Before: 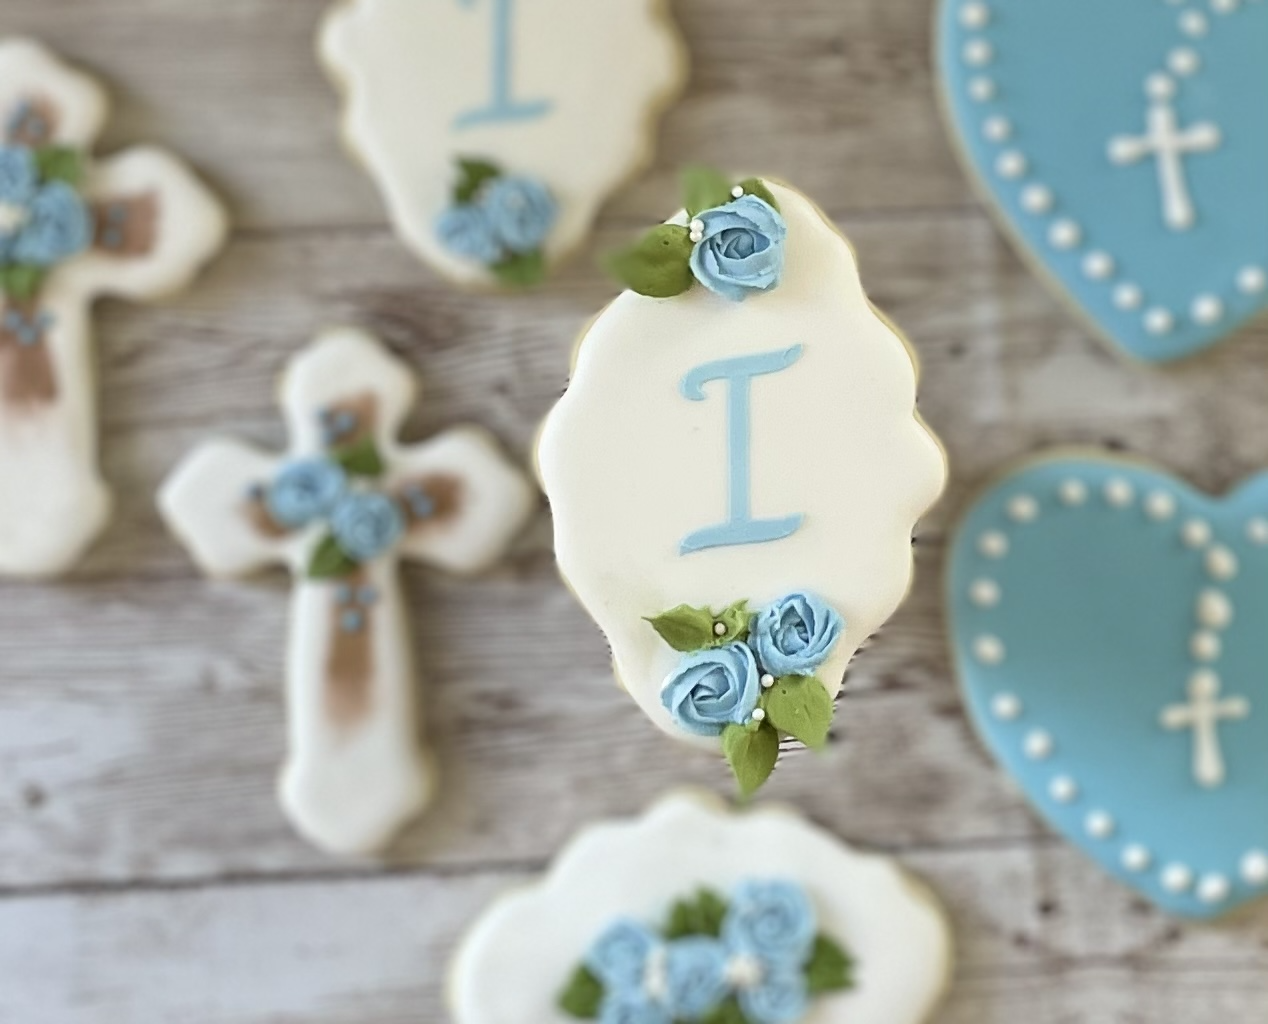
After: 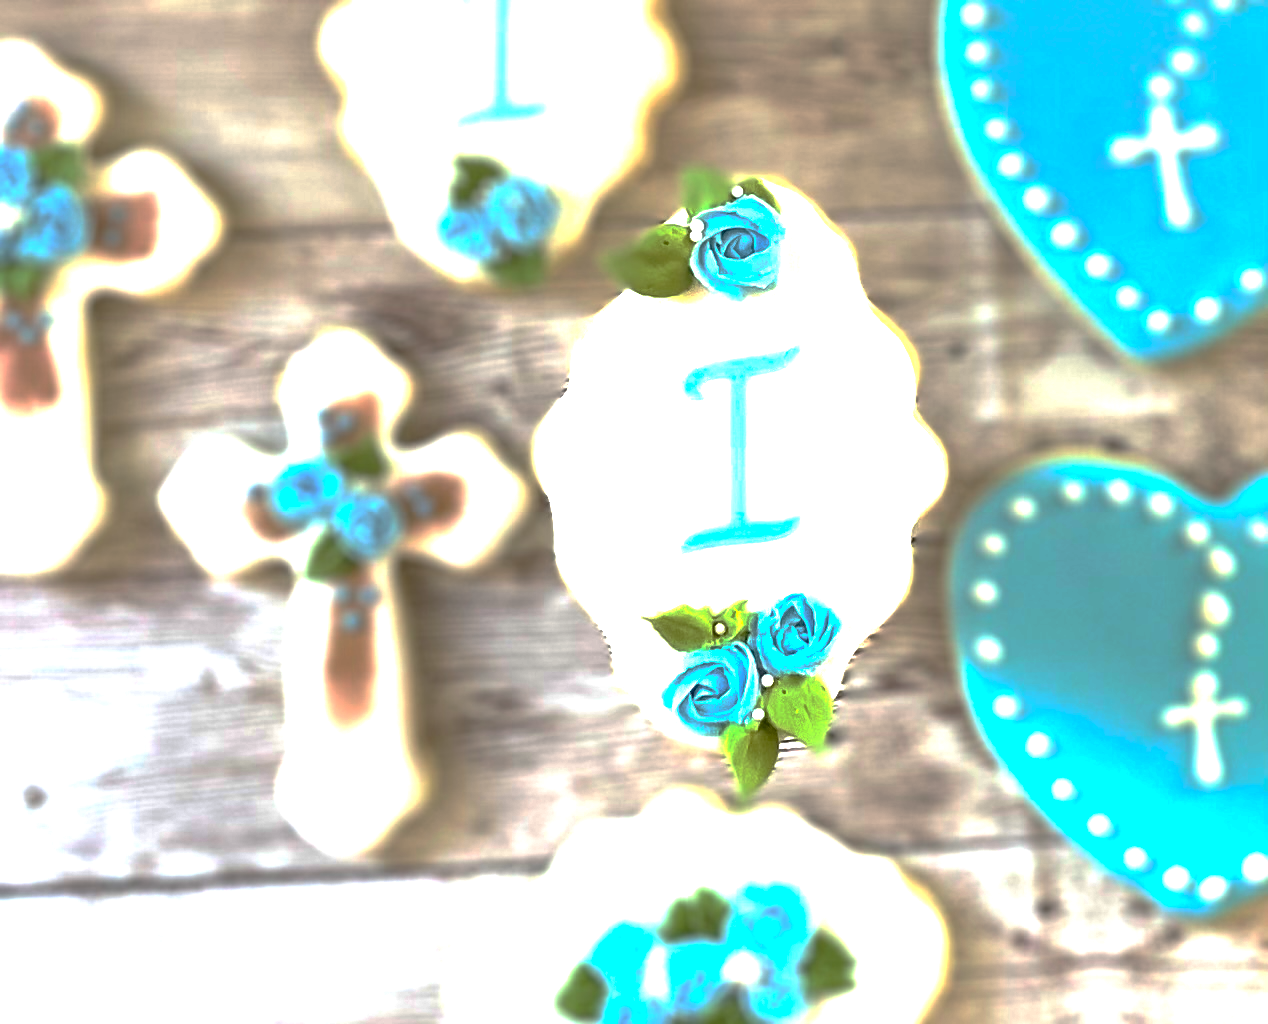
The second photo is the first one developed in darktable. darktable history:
base curve: curves: ch0 [(0, 0) (0.841, 0.609) (1, 1)], exposure shift 0.01, preserve colors none
exposure: black level correction 0.002, exposure 1.308 EV, compensate exposure bias true, compensate highlight preservation false
contrast equalizer: octaves 7, y [[0.5, 0.488, 0.462, 0.461, 0.491, 0.5], [0.5 ×6], [0.5 ×6], [0 ×6], [0 ×6]], mix 0.295
